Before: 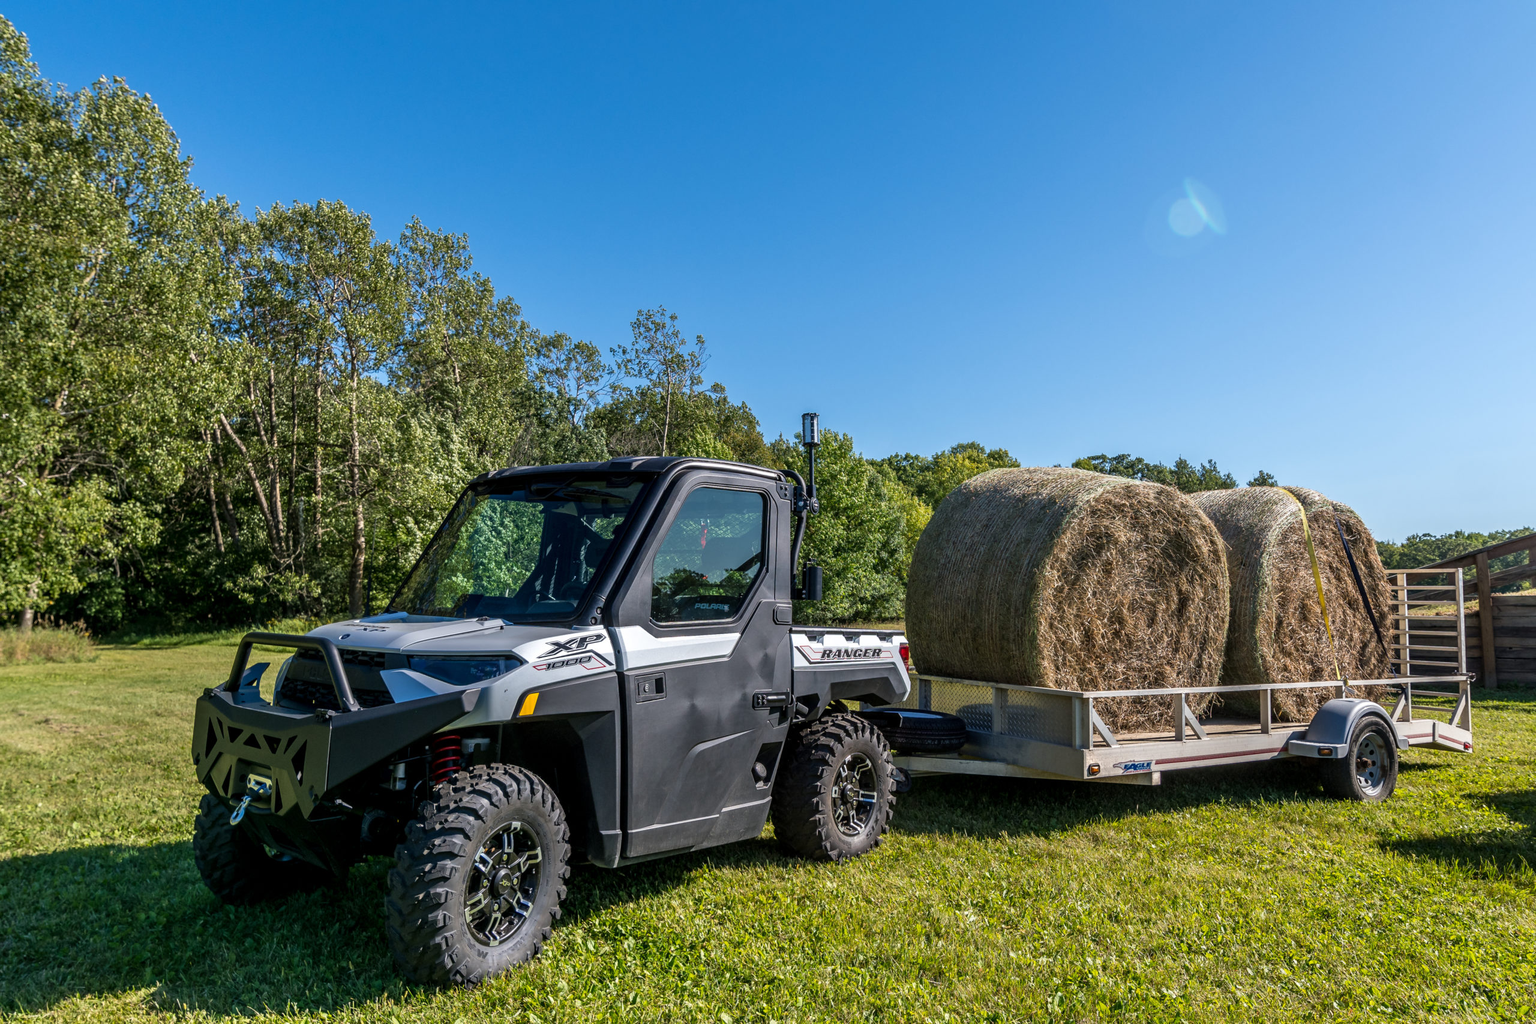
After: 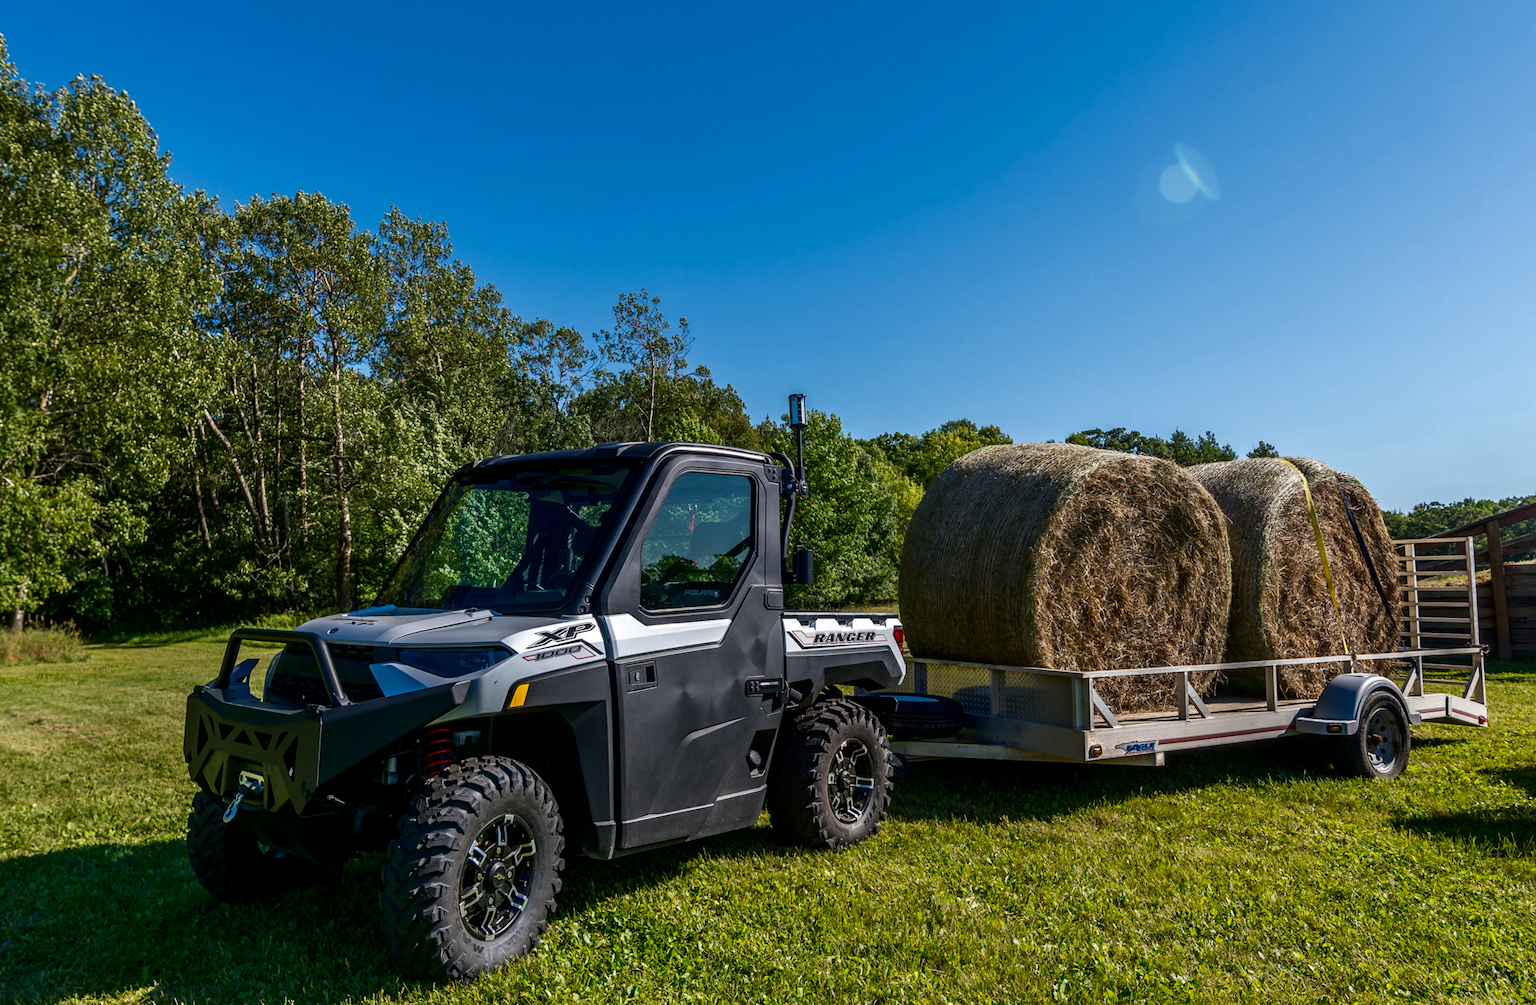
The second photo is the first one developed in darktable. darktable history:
contrast brightness saturation: brightness -0.2, saturation 0.08
rotate and perspective: rotation -1.32°, lens shift (horizontal) -0.031, crop left 0.015, crop right 0.985, crop top 0.047, crop bottom 0.982
